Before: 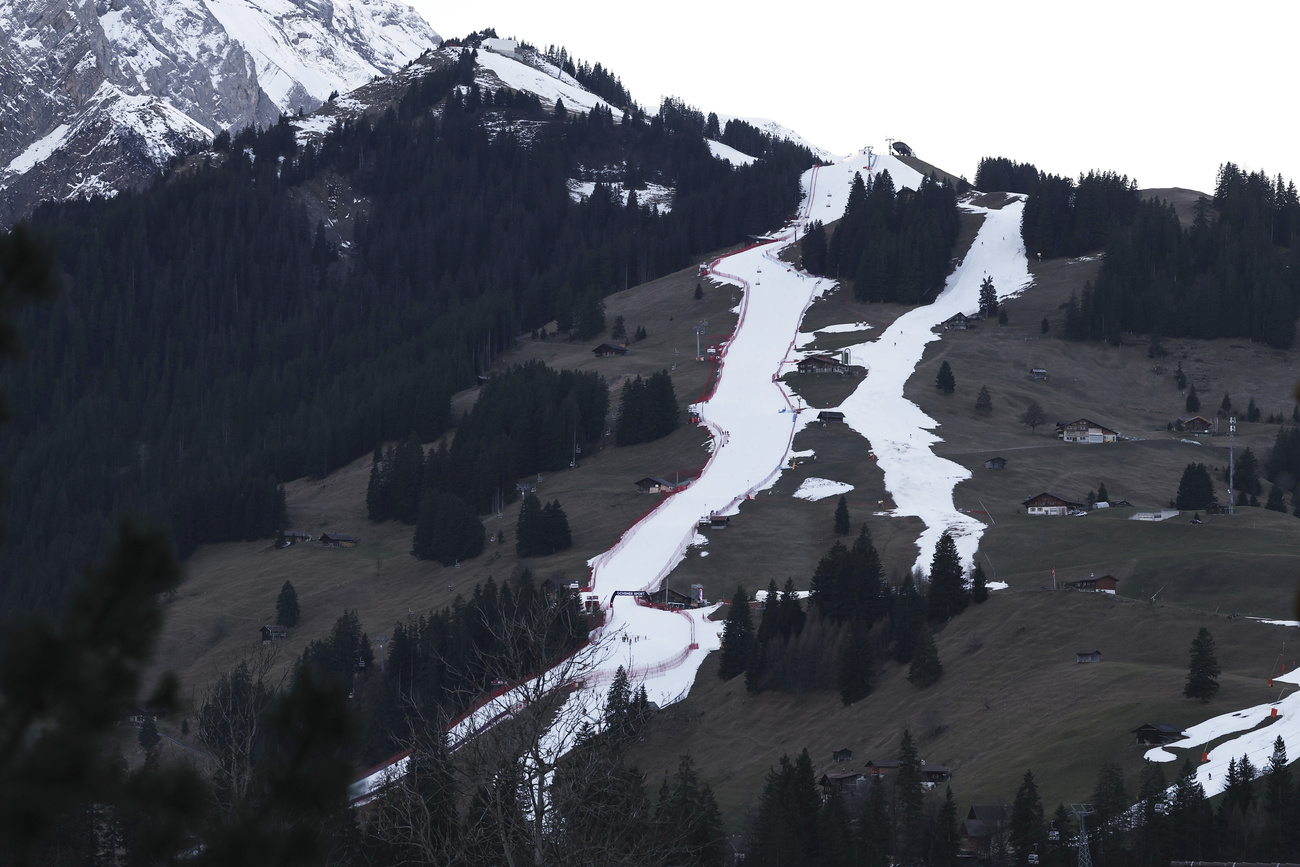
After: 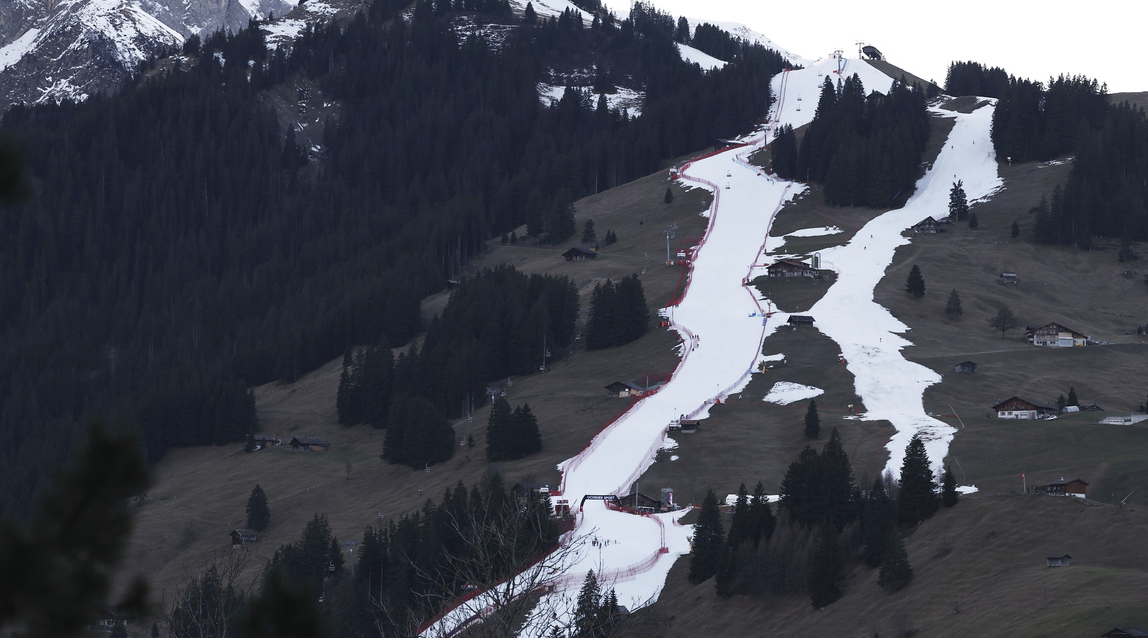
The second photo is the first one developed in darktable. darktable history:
crop and rotate: left 2.341%, top 11.301%, right 9.325%, bottom 15.024%
color zones: curves: ch1 [(0, 0.455) (0.063, 0.455) (0.286, 0.495) (0.429, 0.5) (0.571, 0.5) (0.714, 0.5) (0.857, 0.5) (1, 0.455)]; ch2 [(0, 0.532) (0.063, 0.521) (0.233, 0.447) (0.429, 0.489) (0.571, 0.5) (0.714, 0.5) (0.857, 0.5) (1, 0.532)]
